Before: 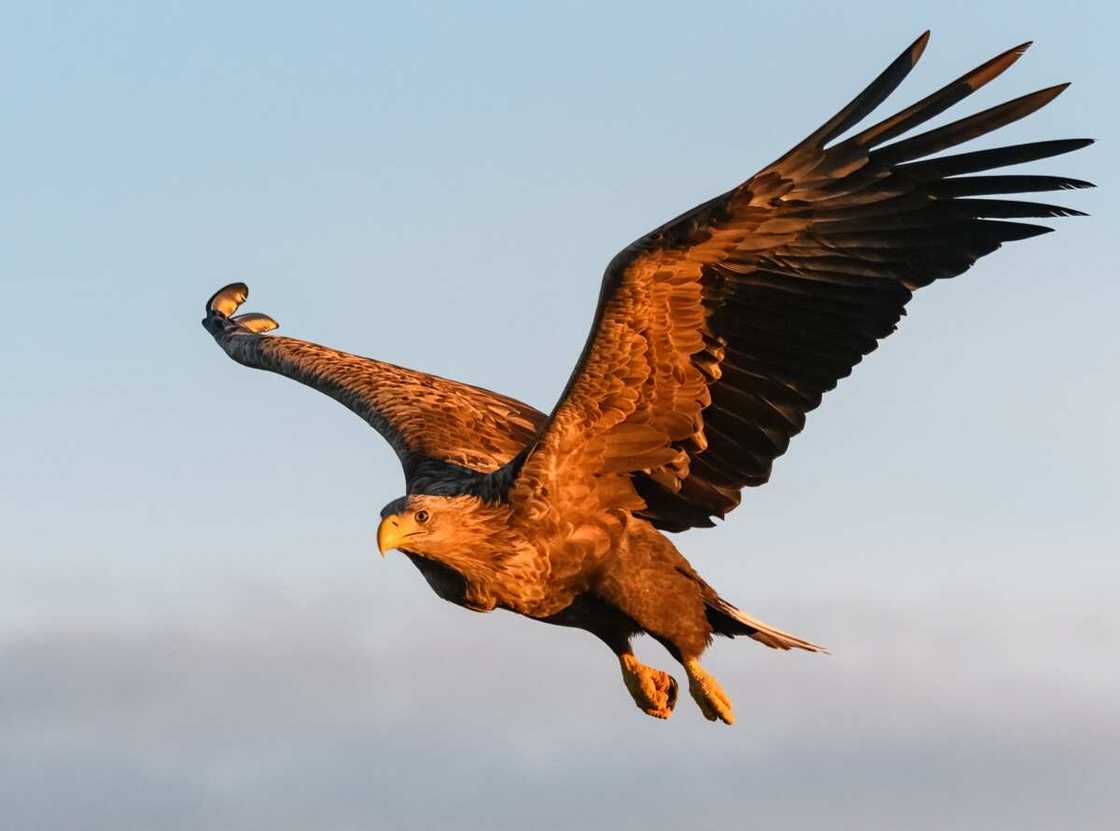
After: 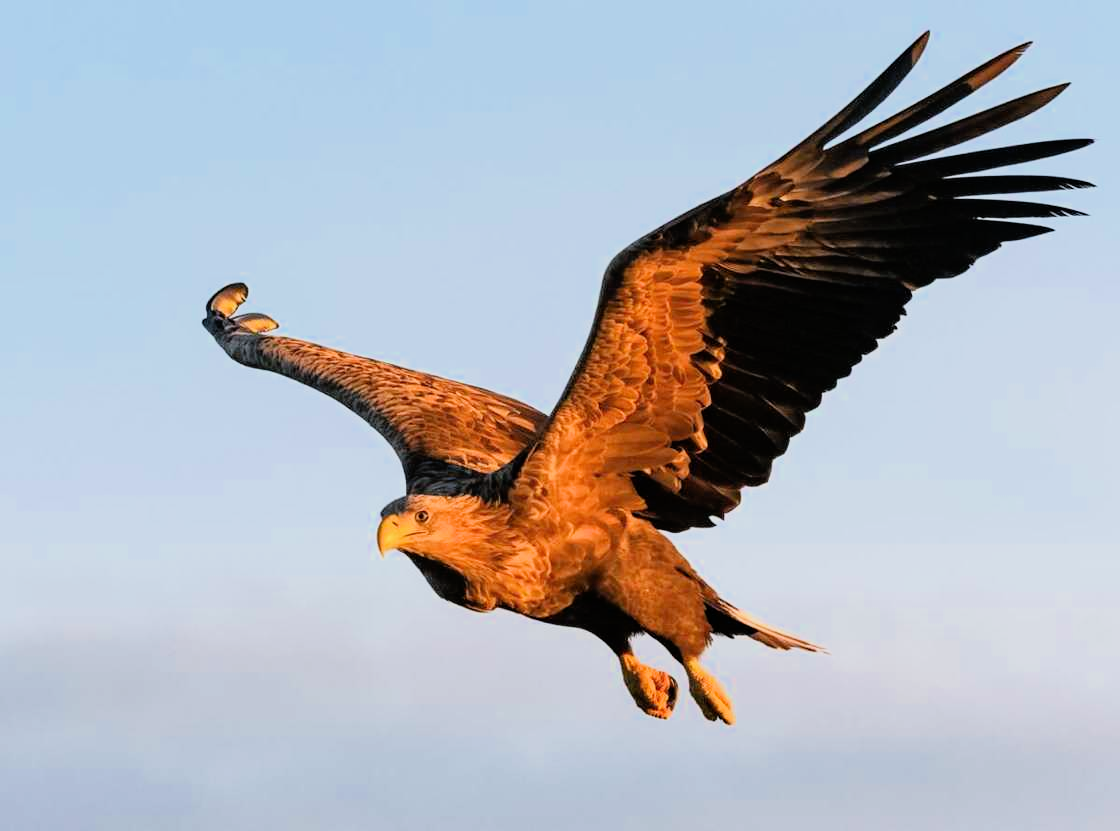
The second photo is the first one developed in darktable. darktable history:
exposure: black level correction 0, exposure 0.6 EV, compensate highlight preservation false
filmic rgb: threshold 3 EV, hardness 4.17, latitude 50%, contrast 1.1, preserve chrominance max RGB, color science v6 (2022), contrast in shadows safe, contrast in highlights safe, enable highlight reconstruction true
white balance: red 0.98, blue 1.034
